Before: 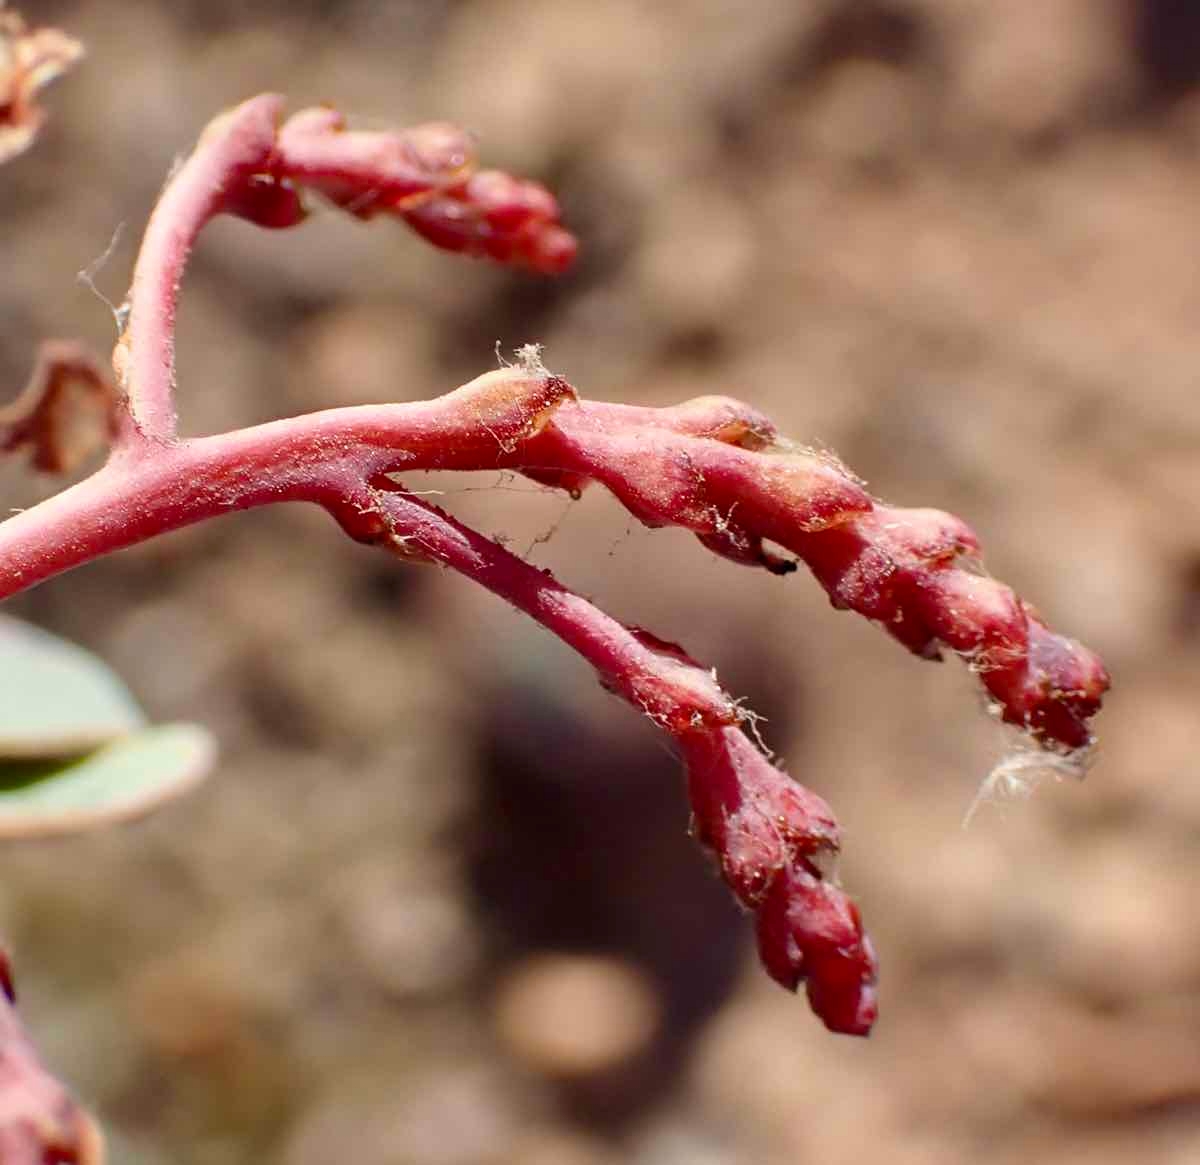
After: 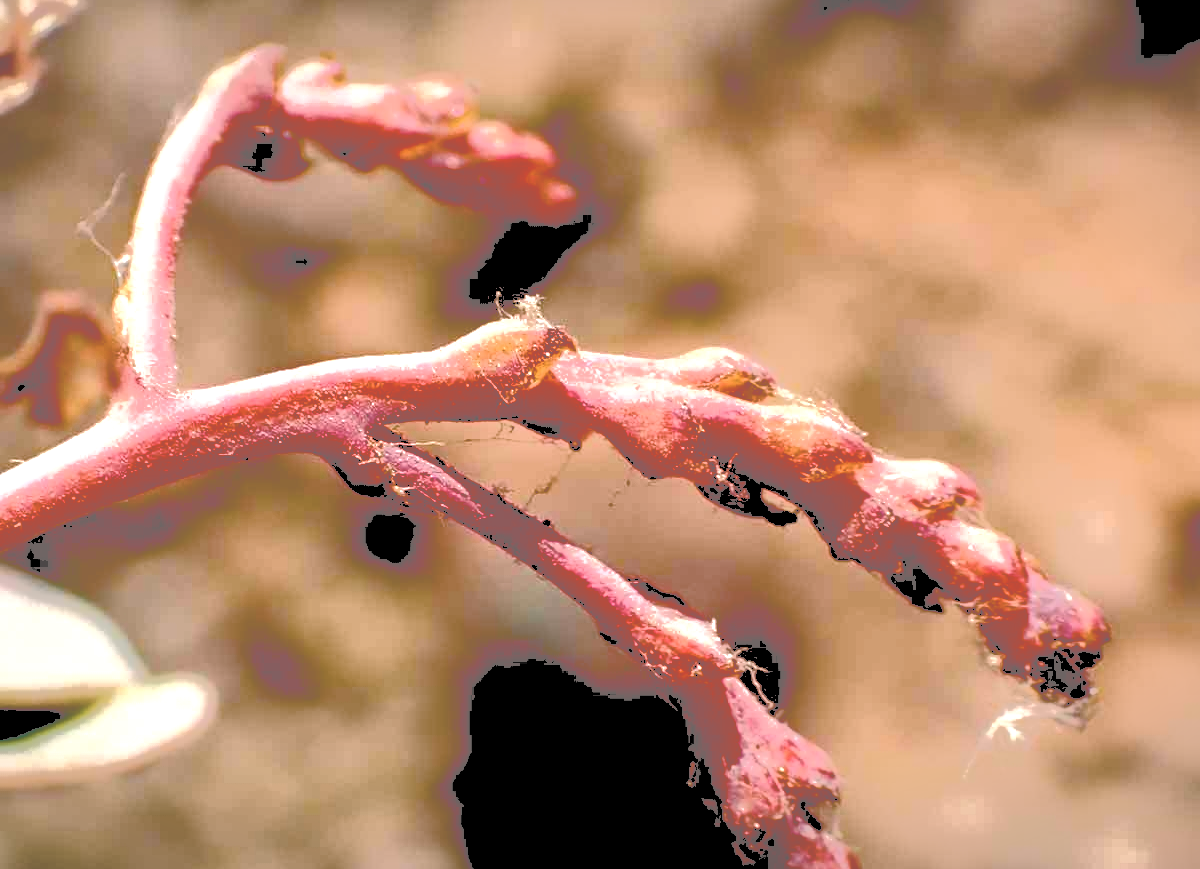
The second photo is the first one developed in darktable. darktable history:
color correction: highlights a* 5.5, highlights b* 5.17, saturation 0.632
crop: top 4.27%, bottom 21.085%
vignetting: fall-off start 98.29%, fall-off radius 100.91%, brightness -0.481, width/height ratio 1.427
exposure: black level correction 0.056, exposure -0.032 EV, compensate highlight preservation false
tone curve: curves: ch0 [(0, 0) (0.003, 0.437) (0.011, 0.438) (0.025, 0.441) (0.044, 0.441) (0.069, 0.441) (0.1, 0.444) (0.136, 0.447) (0.177, 0.452) (0.224, 0.457) (0.277, 0.466) (0.335, 0.485) (0.399, 0.514) (0.468, 0.558) (0.543, 0.616) (0.623, 0.686) (0.709, 0.76) (0.801, 0.803) (0.898, 0.825) (1, 1)], color space Lab, independent channels, preserve colors none
color balance rgb: shadows lift › luminance -7.654%, shadows lift › chroma 2.213%, shadows lift › hue 164.29°, highlights gain › chroma 0.909%, highlights gain › hue 24.85°, perceptual saturation grading › global saturation 29.38%, perceptual brilliance grading › global brilliance 19.849%, global vibrance 20%
